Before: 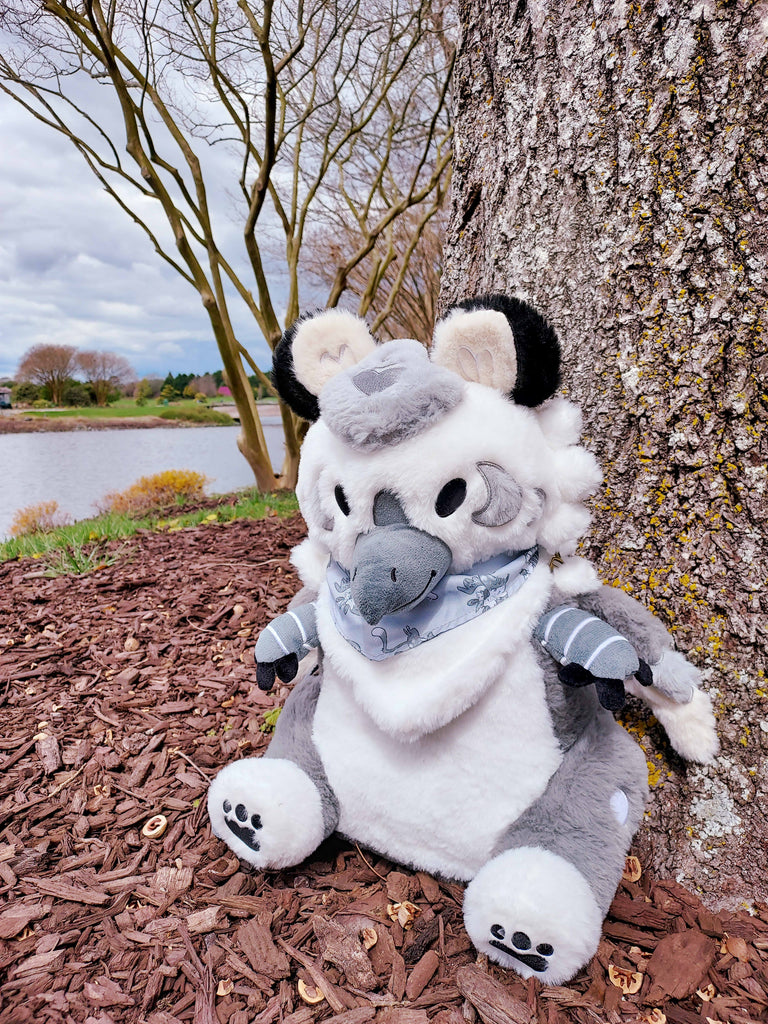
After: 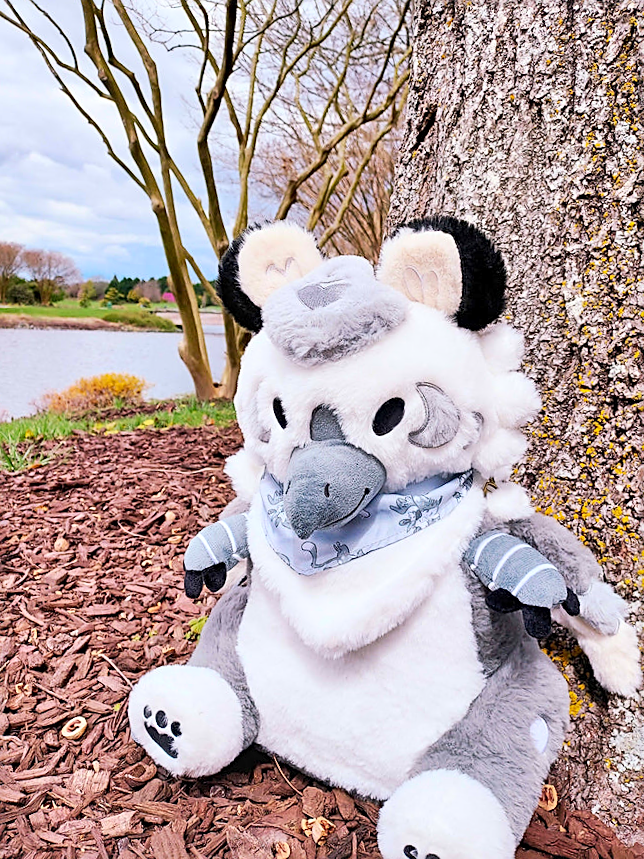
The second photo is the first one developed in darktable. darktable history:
sharpen: on, module defaults
contrast brightness saturation: contrast 0.2, brightness 0.16, saturation 0.22
crop and rotate: angle -3.27°, left 5.211%, top 5.211%, right 4.607%, bottom 4.607%
